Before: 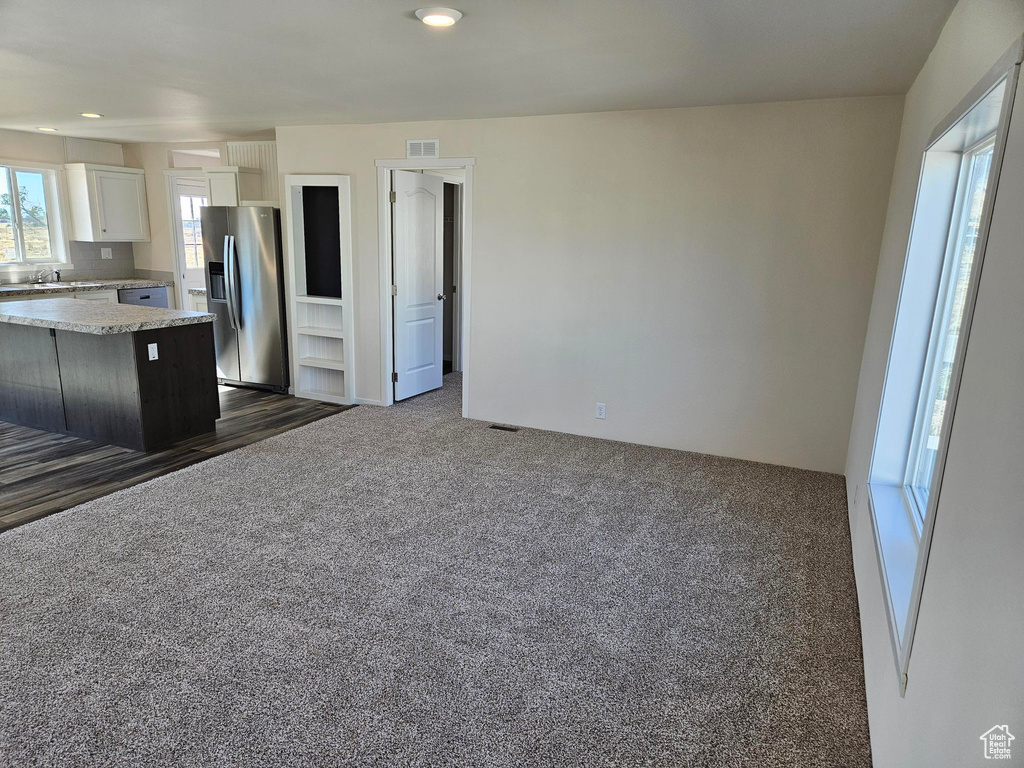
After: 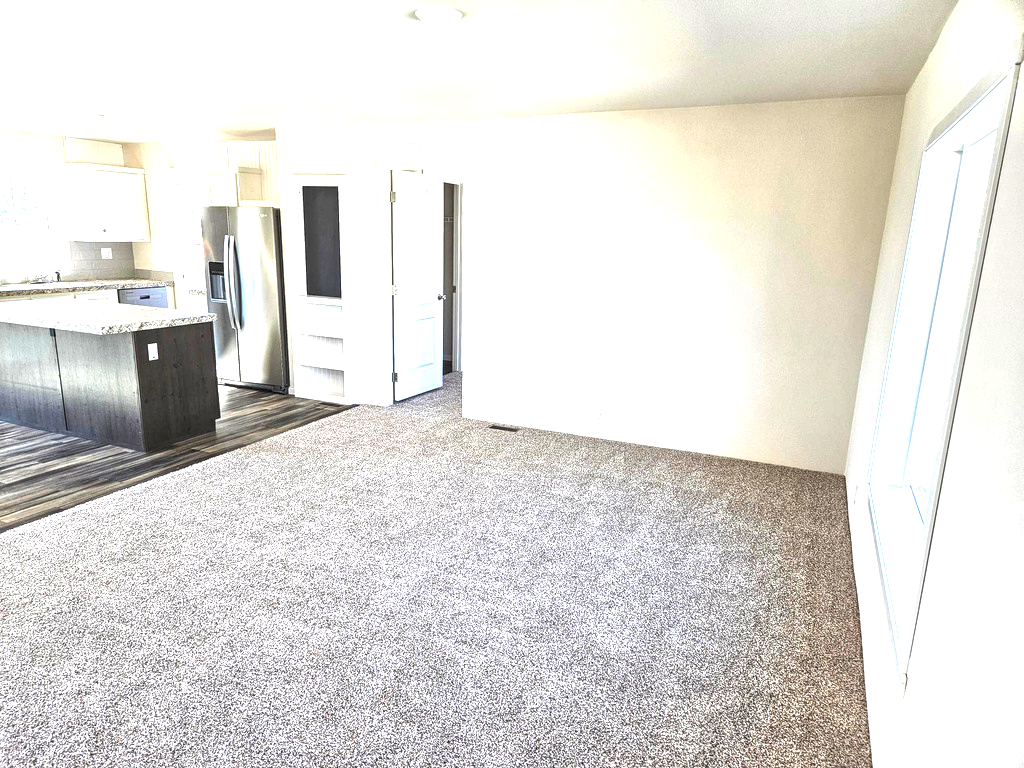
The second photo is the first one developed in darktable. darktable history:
local contrast: detail 130%
exposure: black level correction 0, exposure 1.879 EV, compensate exposure bias true, compensate highlight preservation false
